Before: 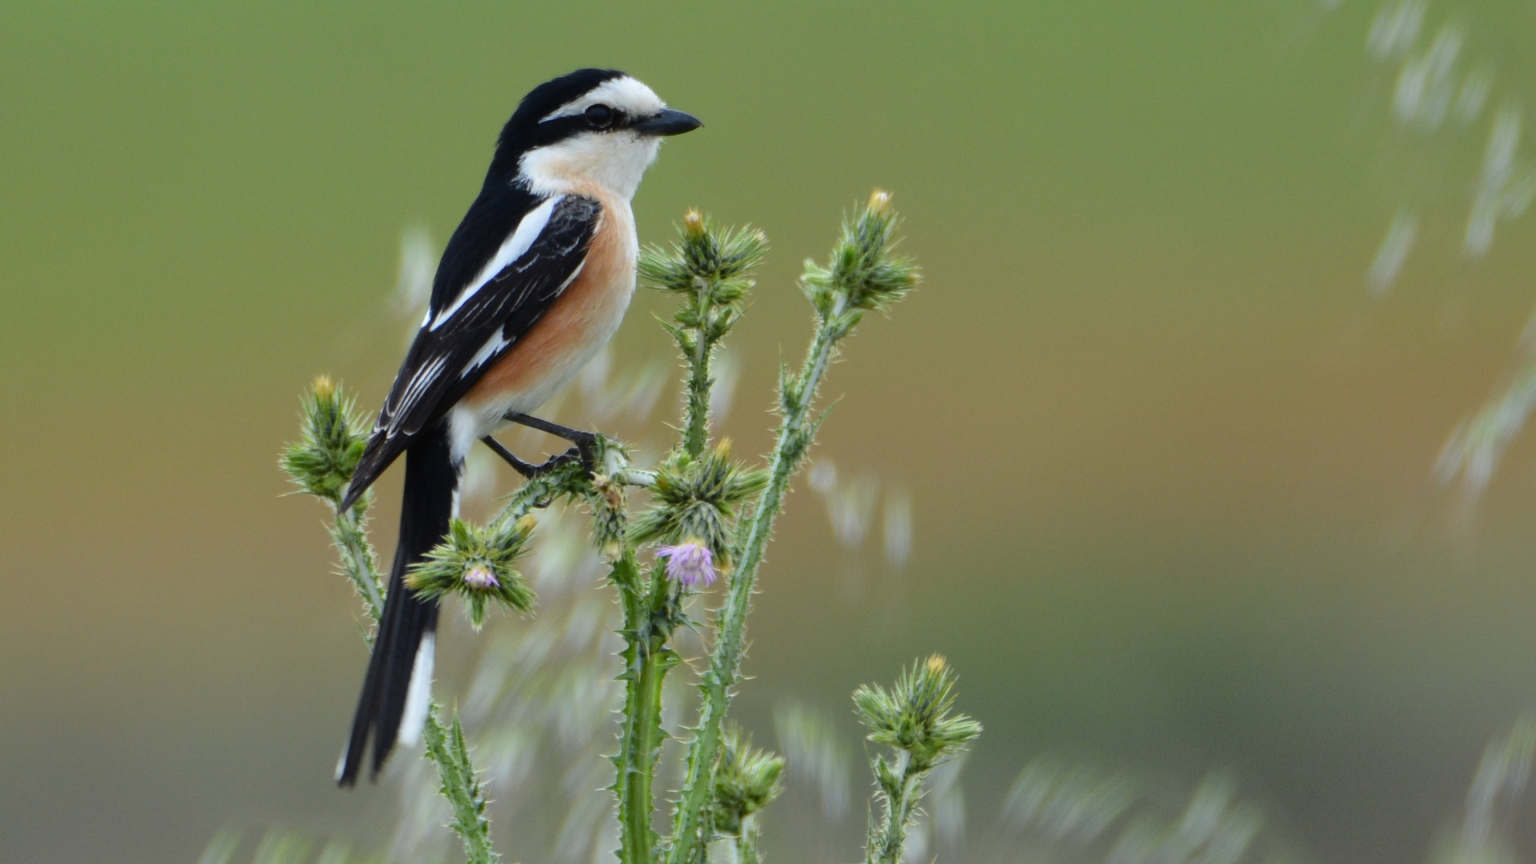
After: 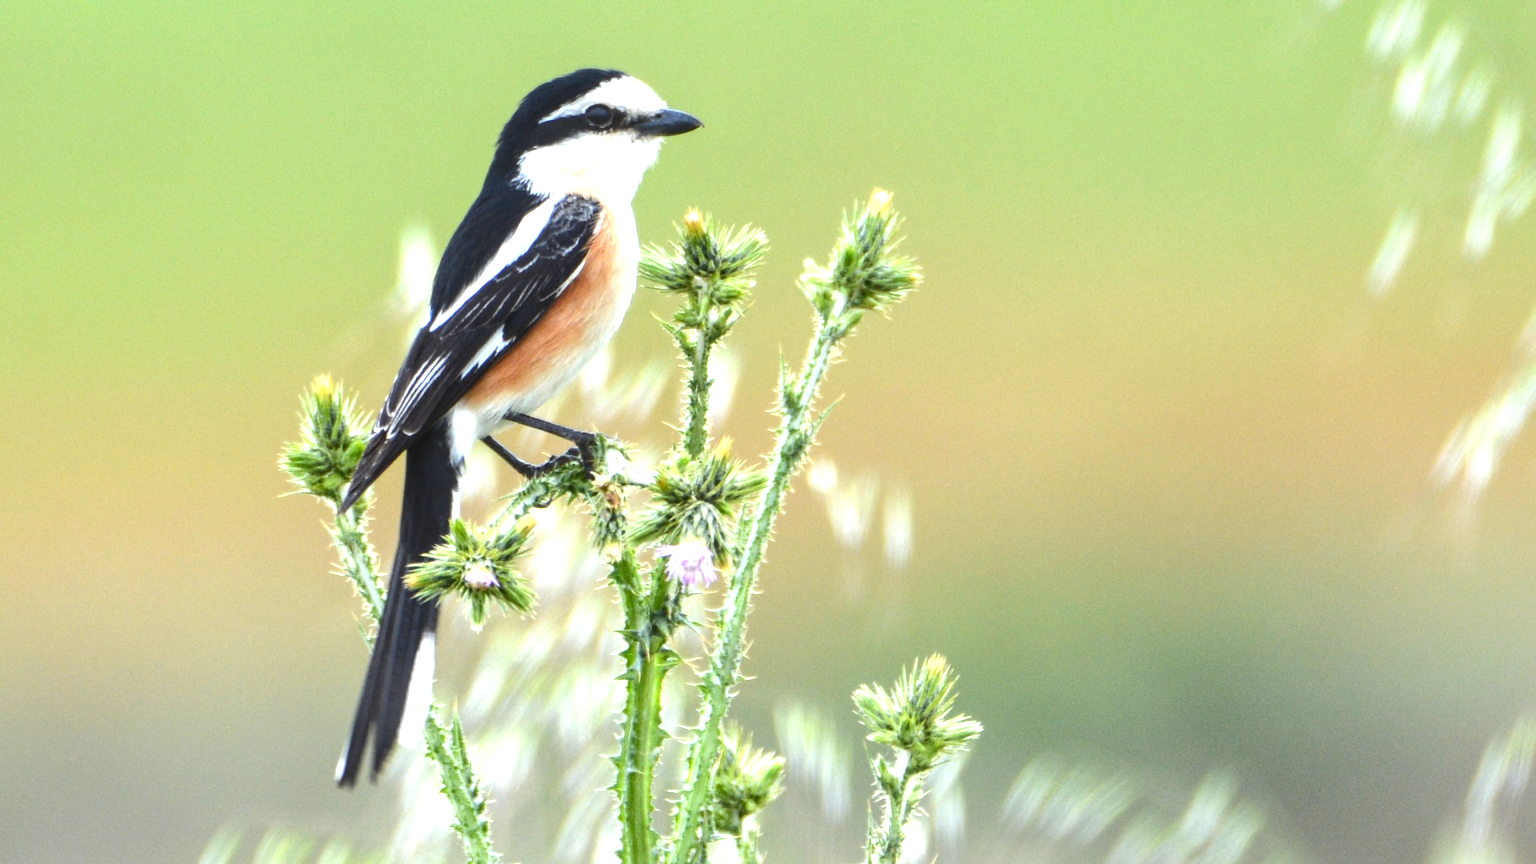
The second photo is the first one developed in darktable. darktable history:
exposure: black level correction 0, exposure 1.543 EV, compensate highlight preservation false
local contrast: on, module defaults
